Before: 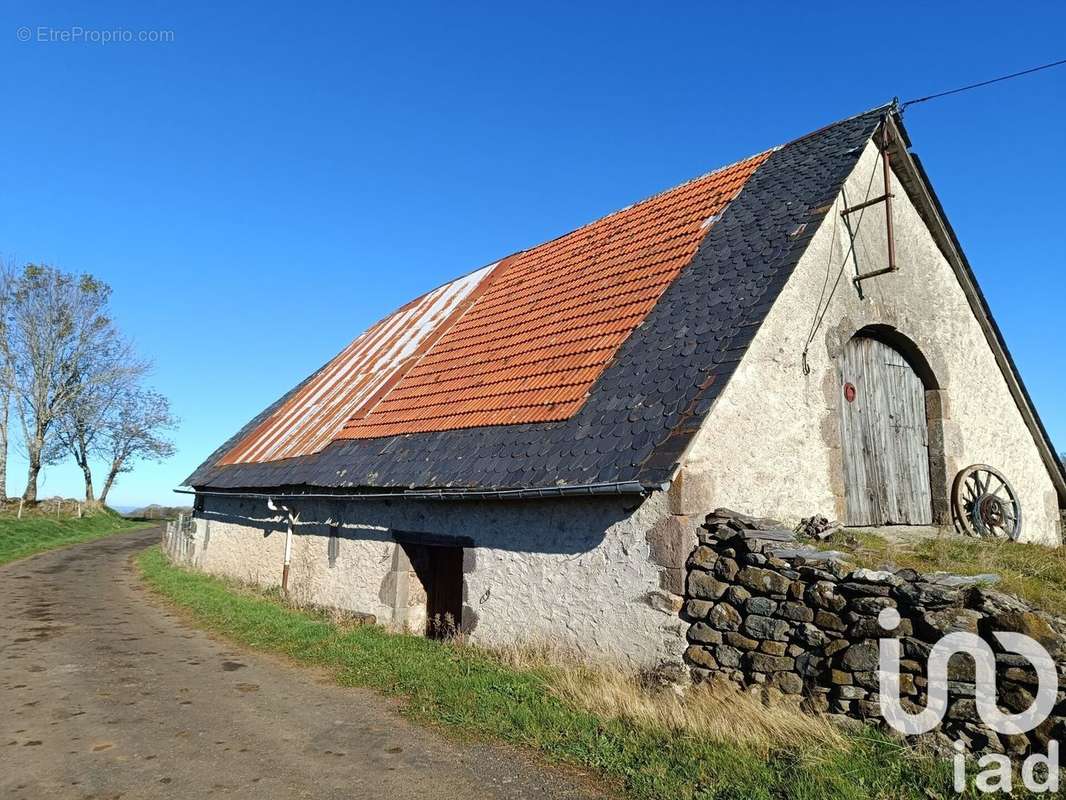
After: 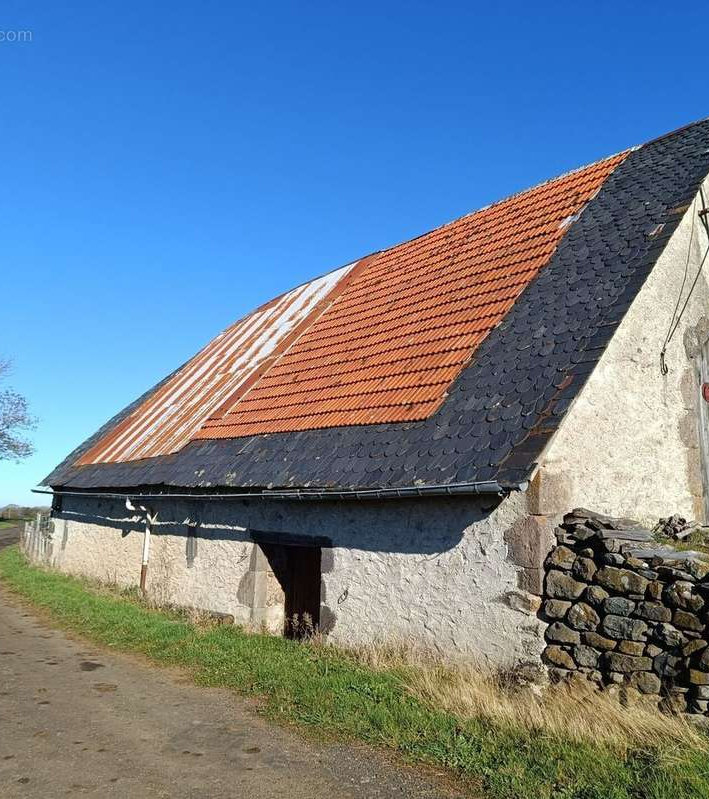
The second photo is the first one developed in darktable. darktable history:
crop and rotate: left 13.374%, right 20.037%
